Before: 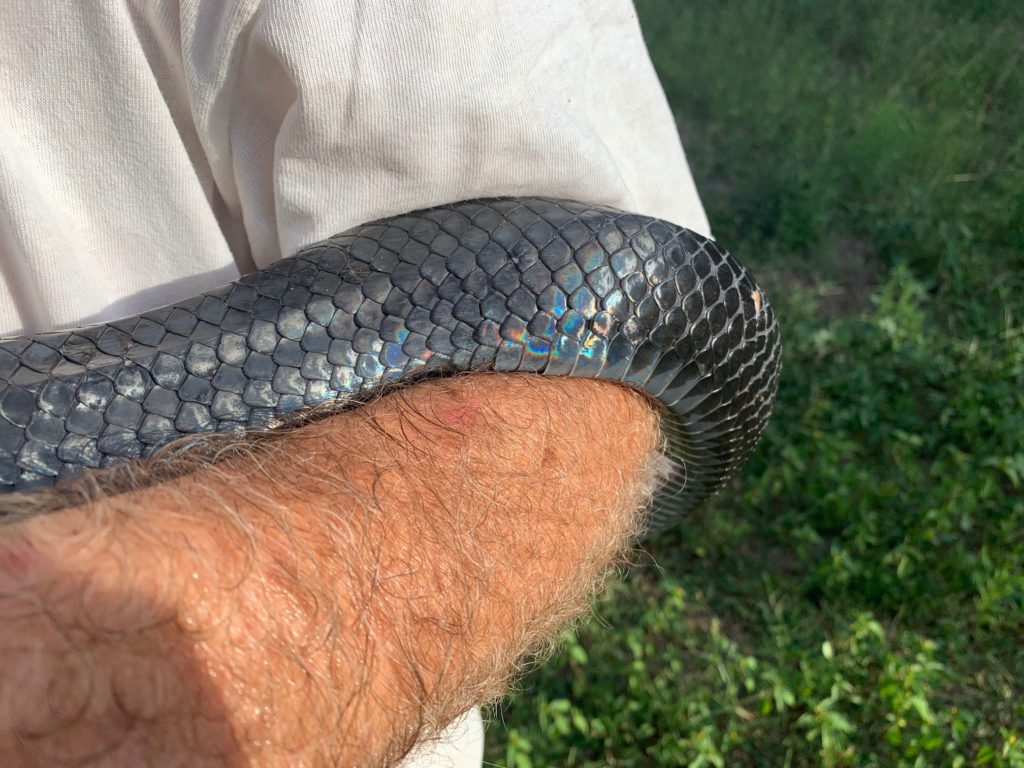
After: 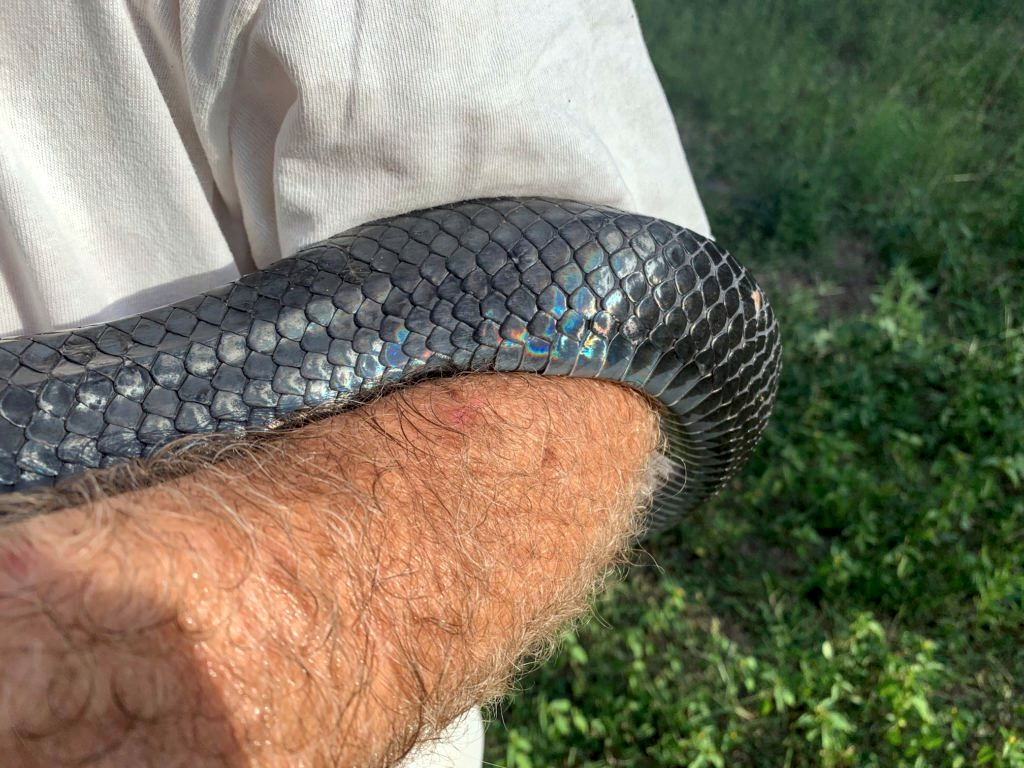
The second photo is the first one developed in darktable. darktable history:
local contrast: detail 130%
white balance: red 0.978, blue 0.999
